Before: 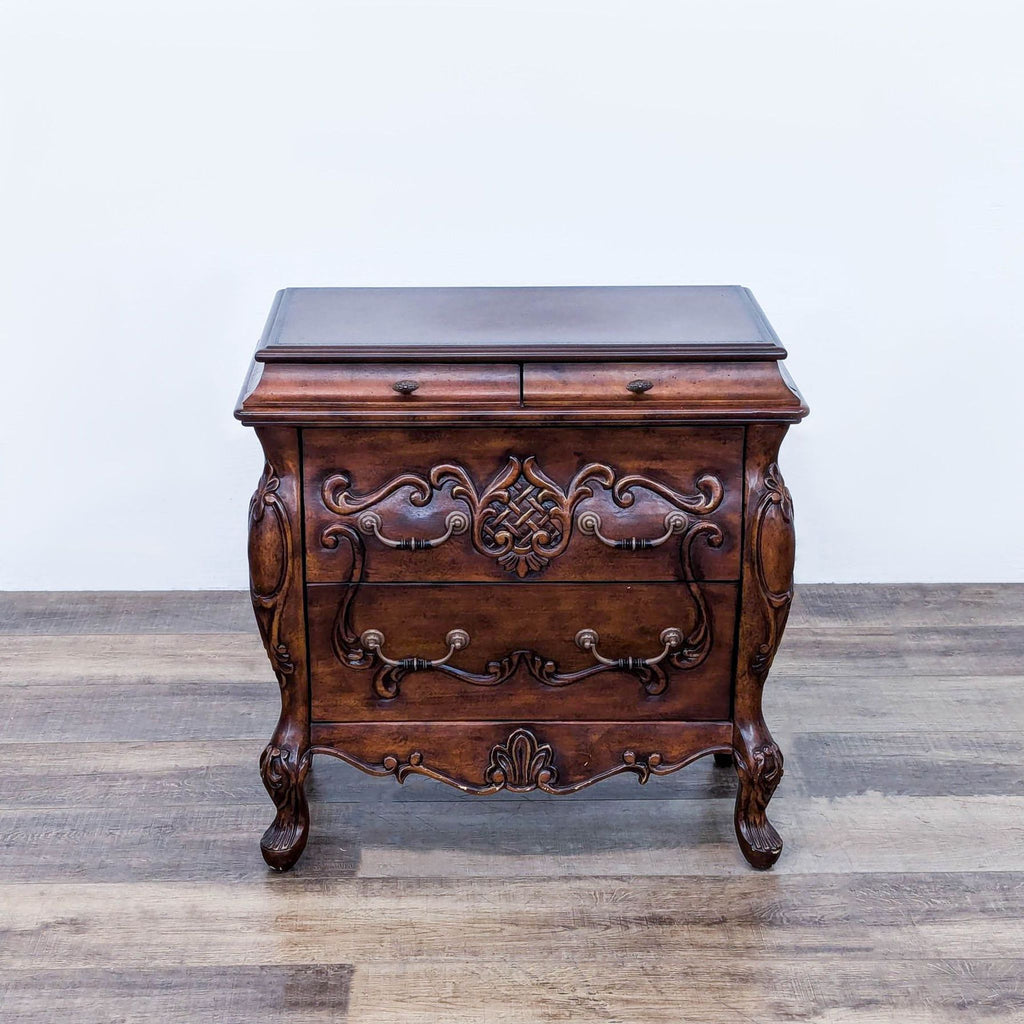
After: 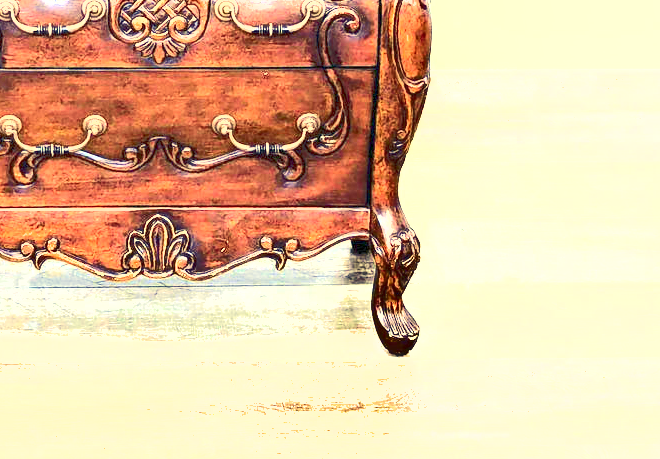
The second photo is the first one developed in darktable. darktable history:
tone curve: curves: ch0 [(0, 0) (0.114, 0.083) (0.291, 0.3) (0.447, 0.535) (0.602, 0.712) (0.772, 0.864) (0.999, 0.978)]; ch1 [(0, 0) (0.389, 0.352) (0.458, 0.433) (0.486, 0.474) (0.509, 0.505) (0.535, 0.541) (0.555, 0.557) (0.677, 0.724) (1, 1)]; ch2 [(0, 0) (0.369, 0.388) (0.449, 0.431) (0.501, 0.5) (0.528, 0.552) (0.561, 0.596) (0.697, 0.721) (1, 1)], color space Lab, independent channels, preserve colors none
rgb curve: curves: ch0 [(0, 0) (0.072, 0.166) (0.217, 0.293) (0.414, 0.42) (1, 1)], compensate middle gray true, preserve colors basic power
exposure: exposure 3 EV, compensate highlight preservation false
color balance rgb: shadows lift › chroma 2%, shadows lift › hue 263°, highlights gain › chroma 8%, highlights gain › hue 84°, linear chroma grading › global chroma -15%, saturation formula JzAzBz (2021)
crop and rotate: left 35.509%, top 50.238%, bottom 4.934%
shadows and highlights: low approximation 0.01, soften with gaussian
